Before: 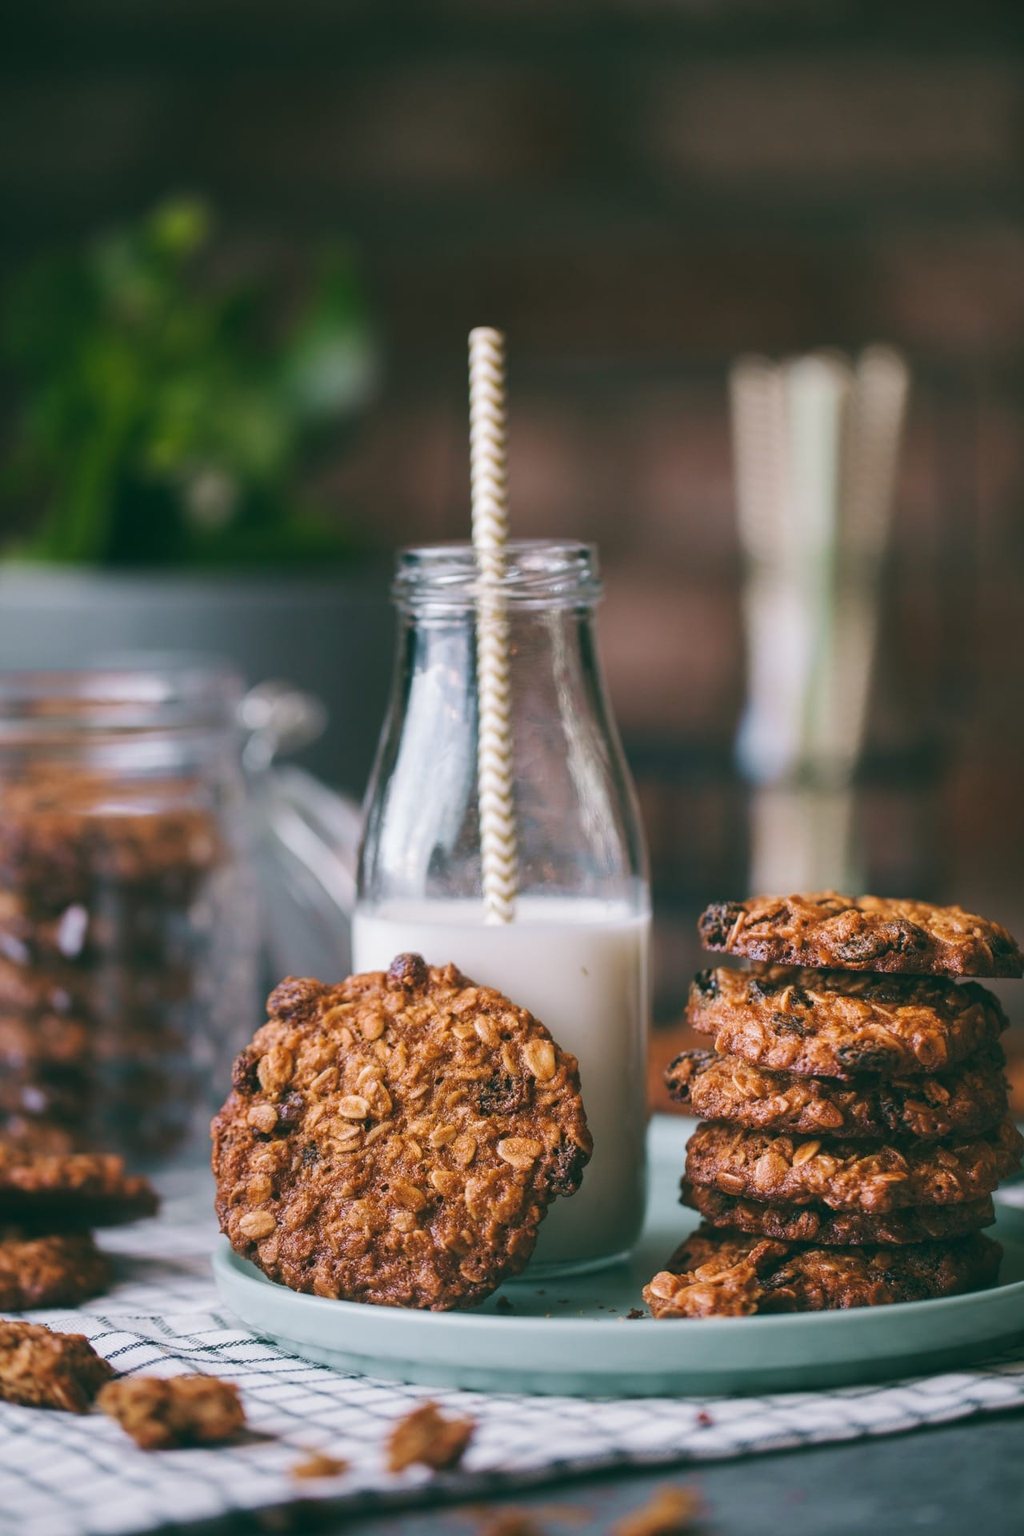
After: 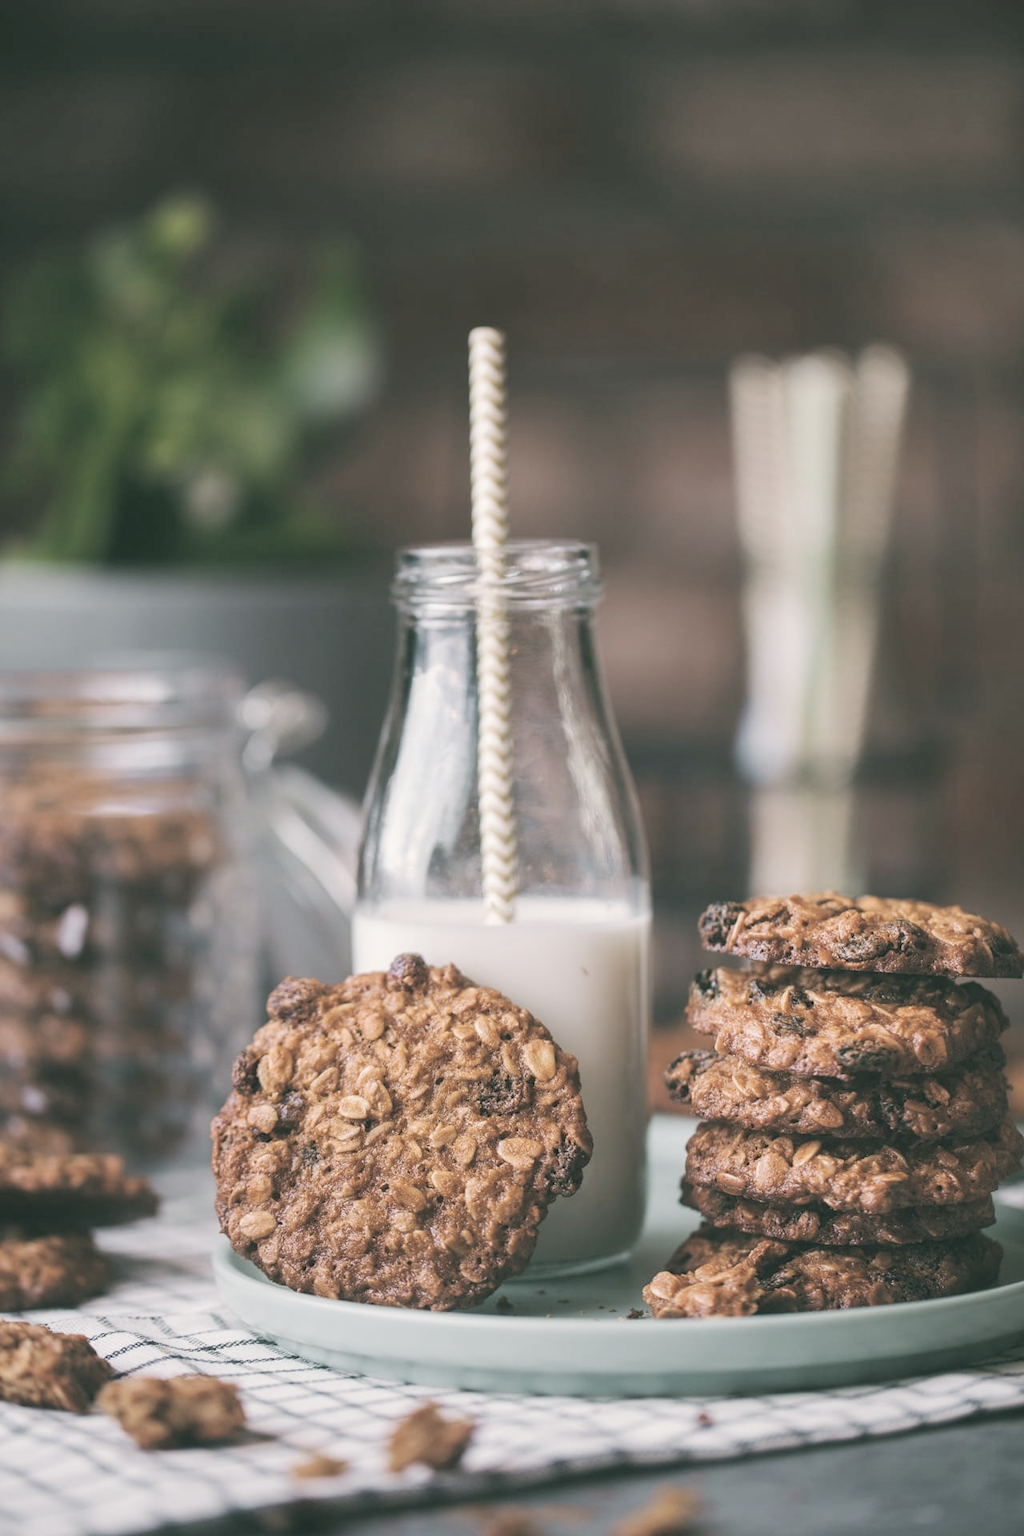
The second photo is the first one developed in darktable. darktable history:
contrast brightness saturation: brightness 0.18, saturation -0.5
color correction: highlights a* 0.816, highlights b* 2.78, saturation 1.1
